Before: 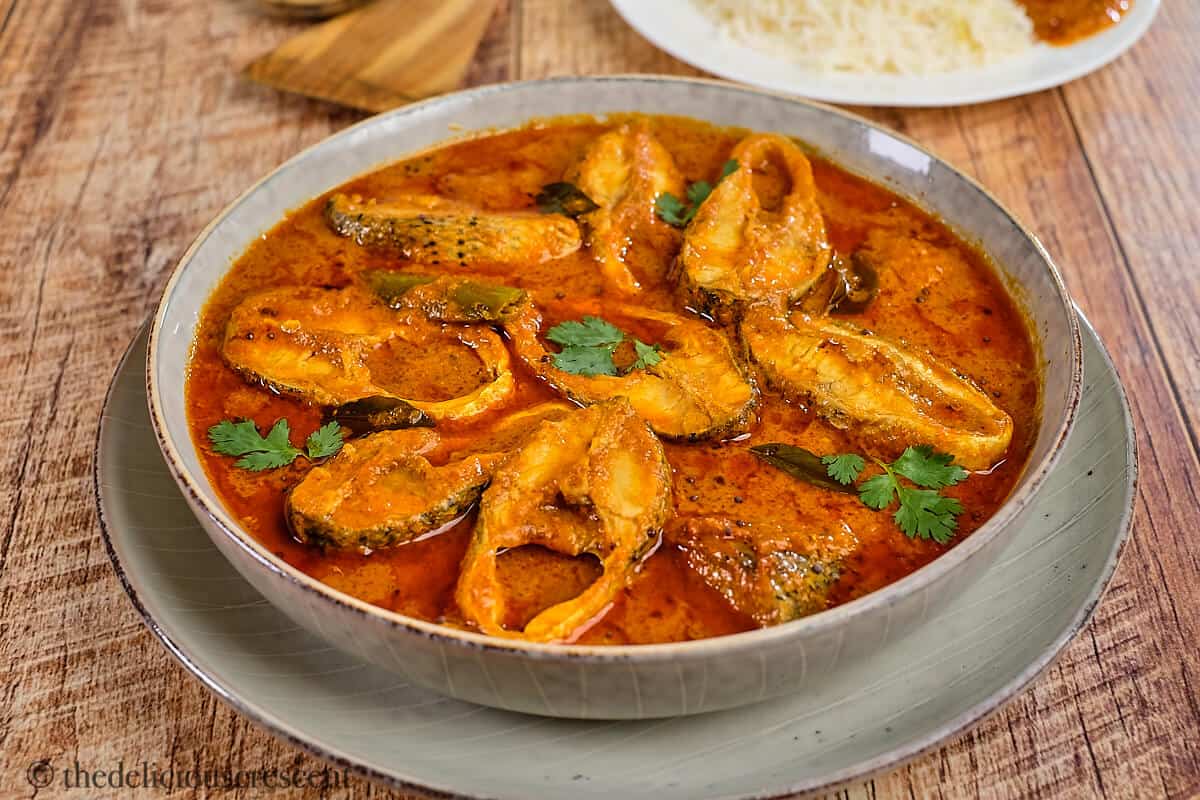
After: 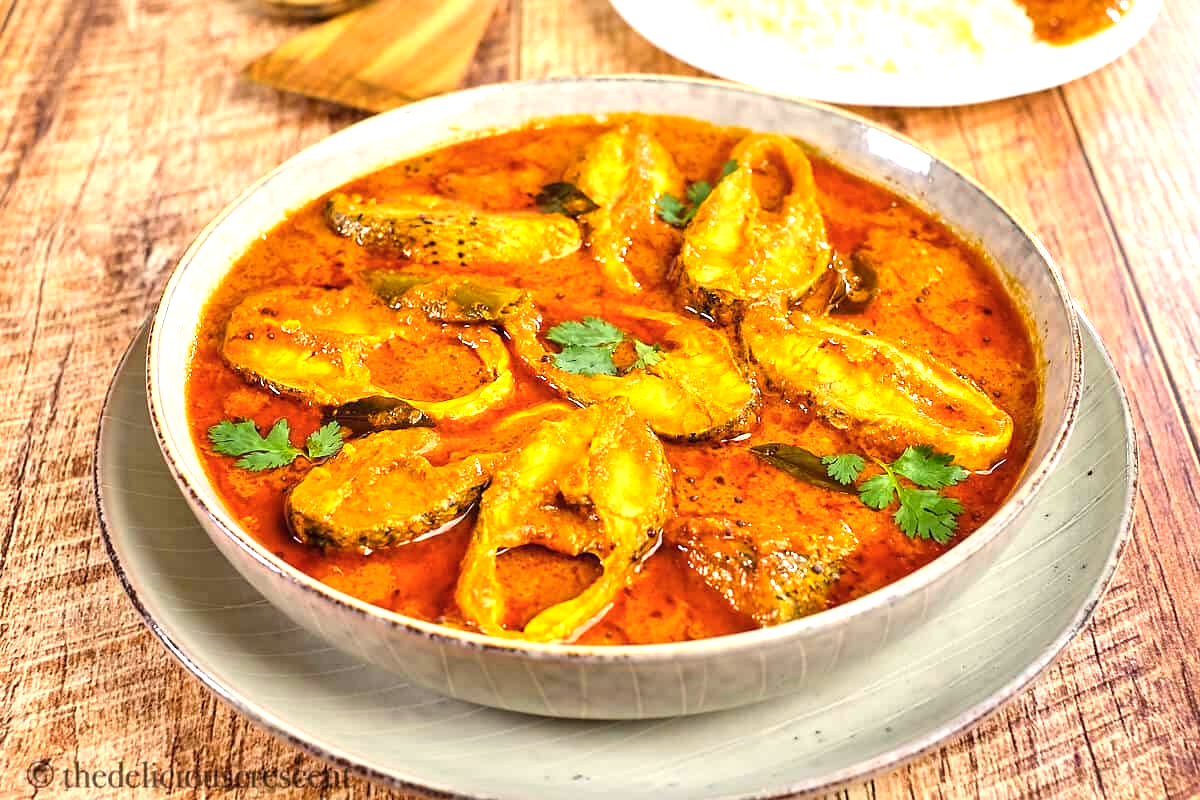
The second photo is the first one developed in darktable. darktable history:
color balance rgb: highlights gain › luminance 5.618%, highlights gain › chroma 1.32%, highlights gain › hue 87.59°, perceptual saturation grading › global saturation 0.262%, global vibrance 20%
tone equalizer: on, module defaults
exposure: black level correction 0, exposure 1.106 EV, compensate highlight preservation false
